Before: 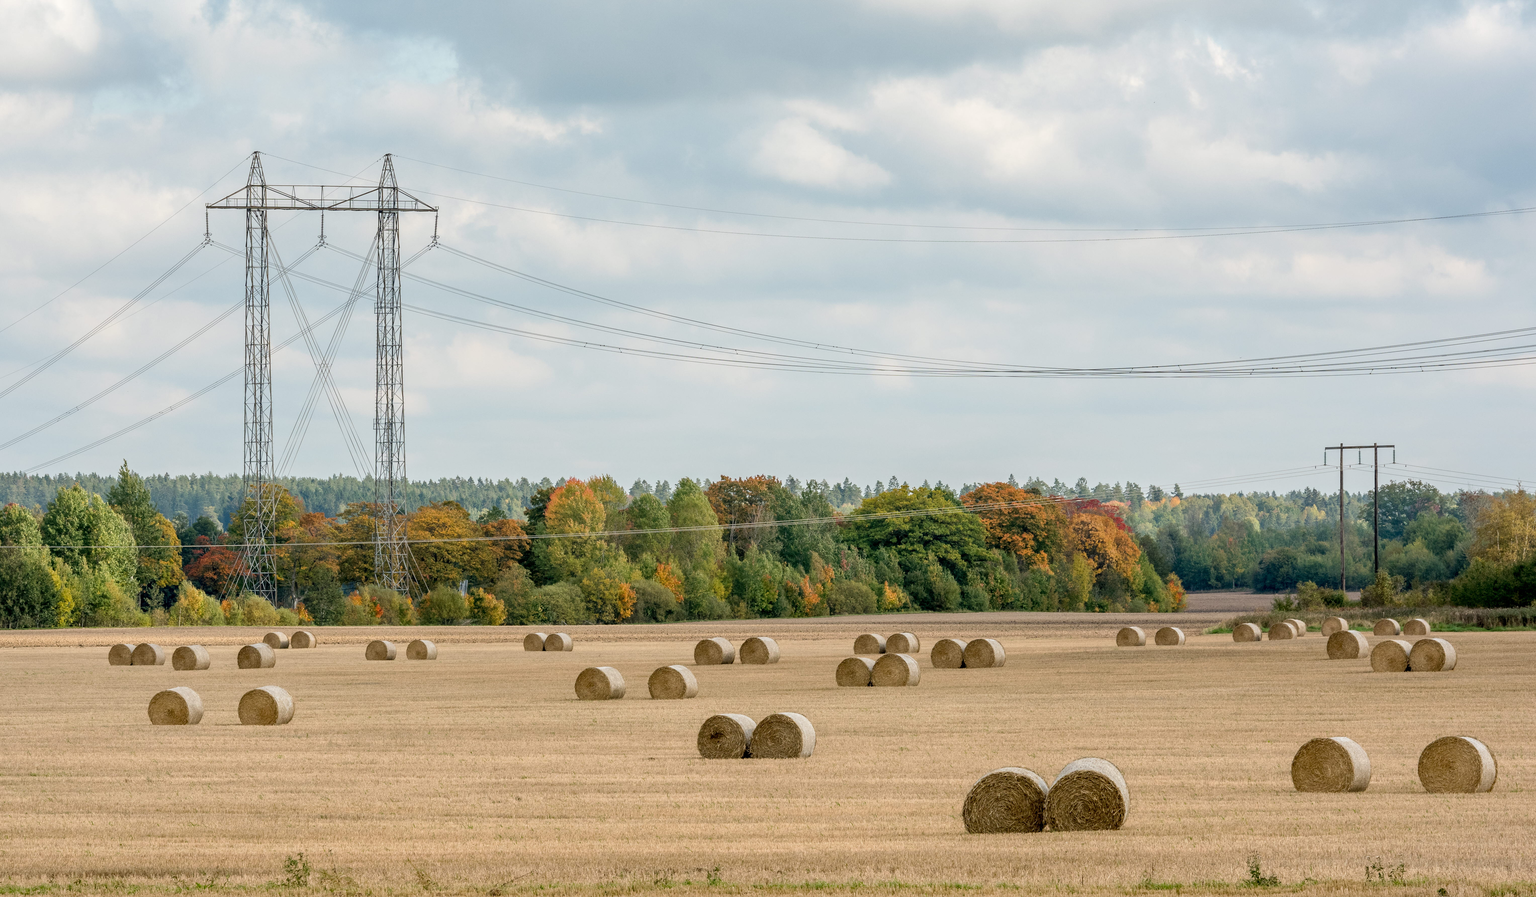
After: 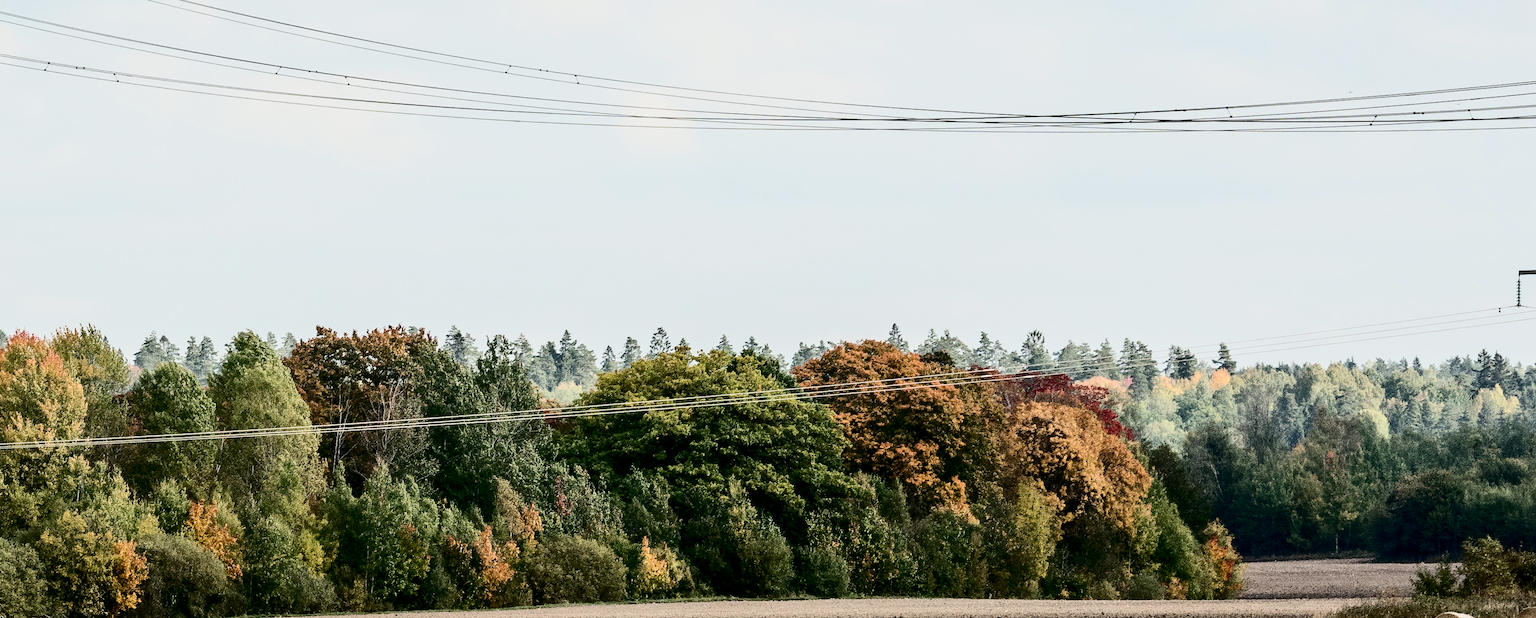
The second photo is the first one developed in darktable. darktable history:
filmic rgb: black relative exposure -8.42 EV, white relative exposure 4.68 EV, hardness 3.82, color science v6 (2022)
crop: left 36.607%, top 34.735%, right 13.146%, bottom 30.611%
contrast brightness saturation: contrast 0.5, saturation -0.1
